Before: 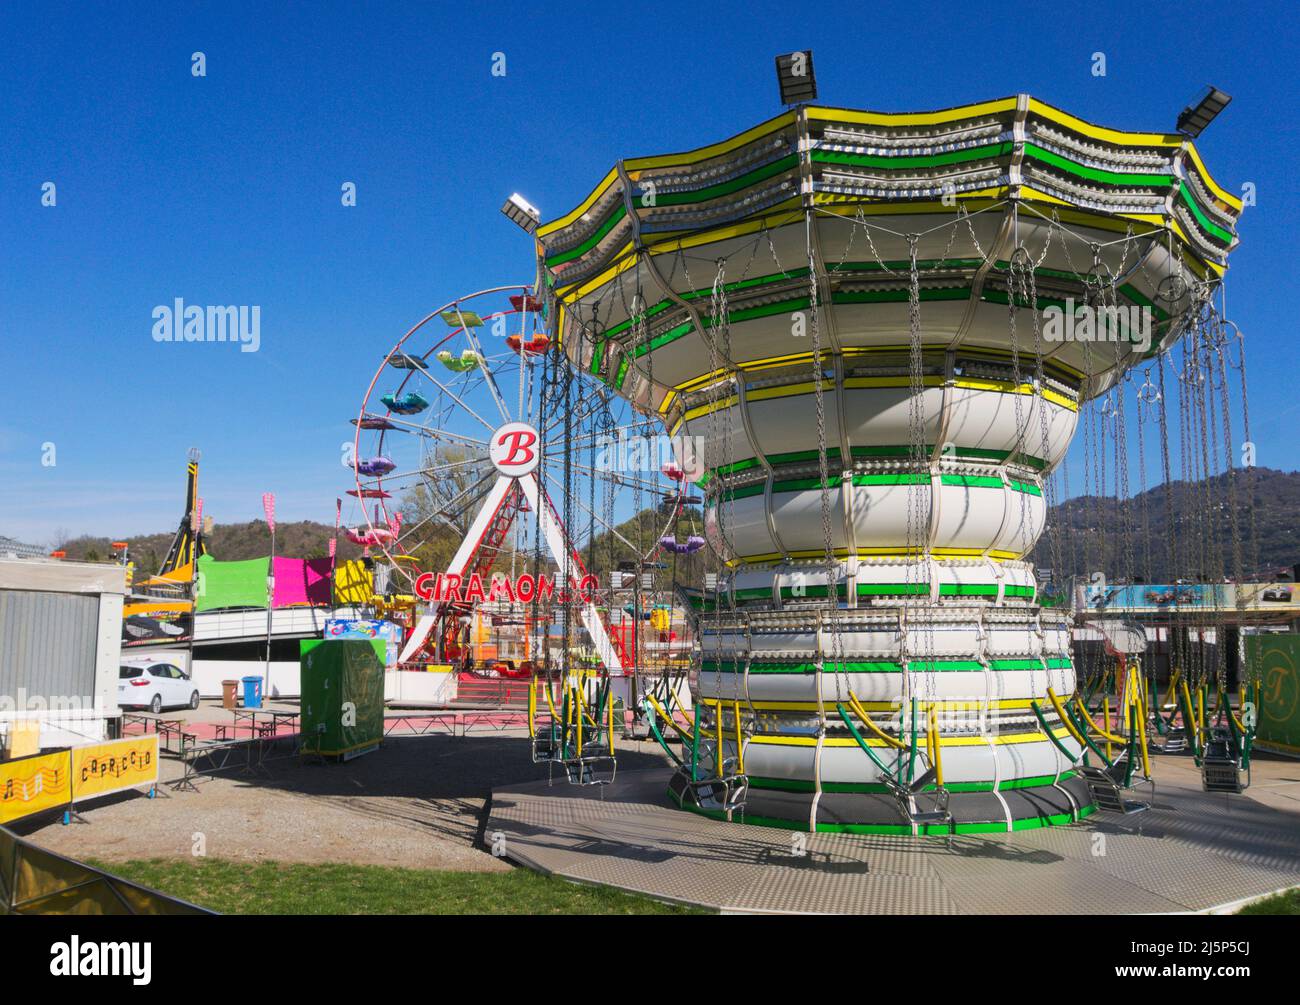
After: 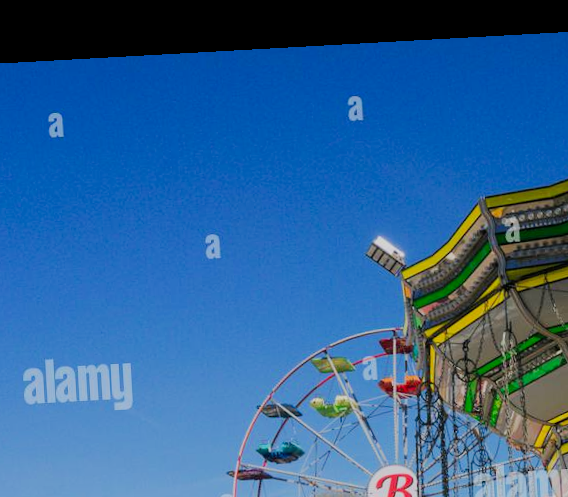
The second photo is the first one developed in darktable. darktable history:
filmic rgb: black relative exposure -7.65 EV, white relative exposure 4.56 EV, hardness 3.61
crop and rotate: left 10.817%, top 0.062%, right 47.194%, bottom 53.626%
contrast brightness saturation: contrast 0.04, saturation 0.07
rotate and perspective: rotation -3.18°, automatic cropping off
